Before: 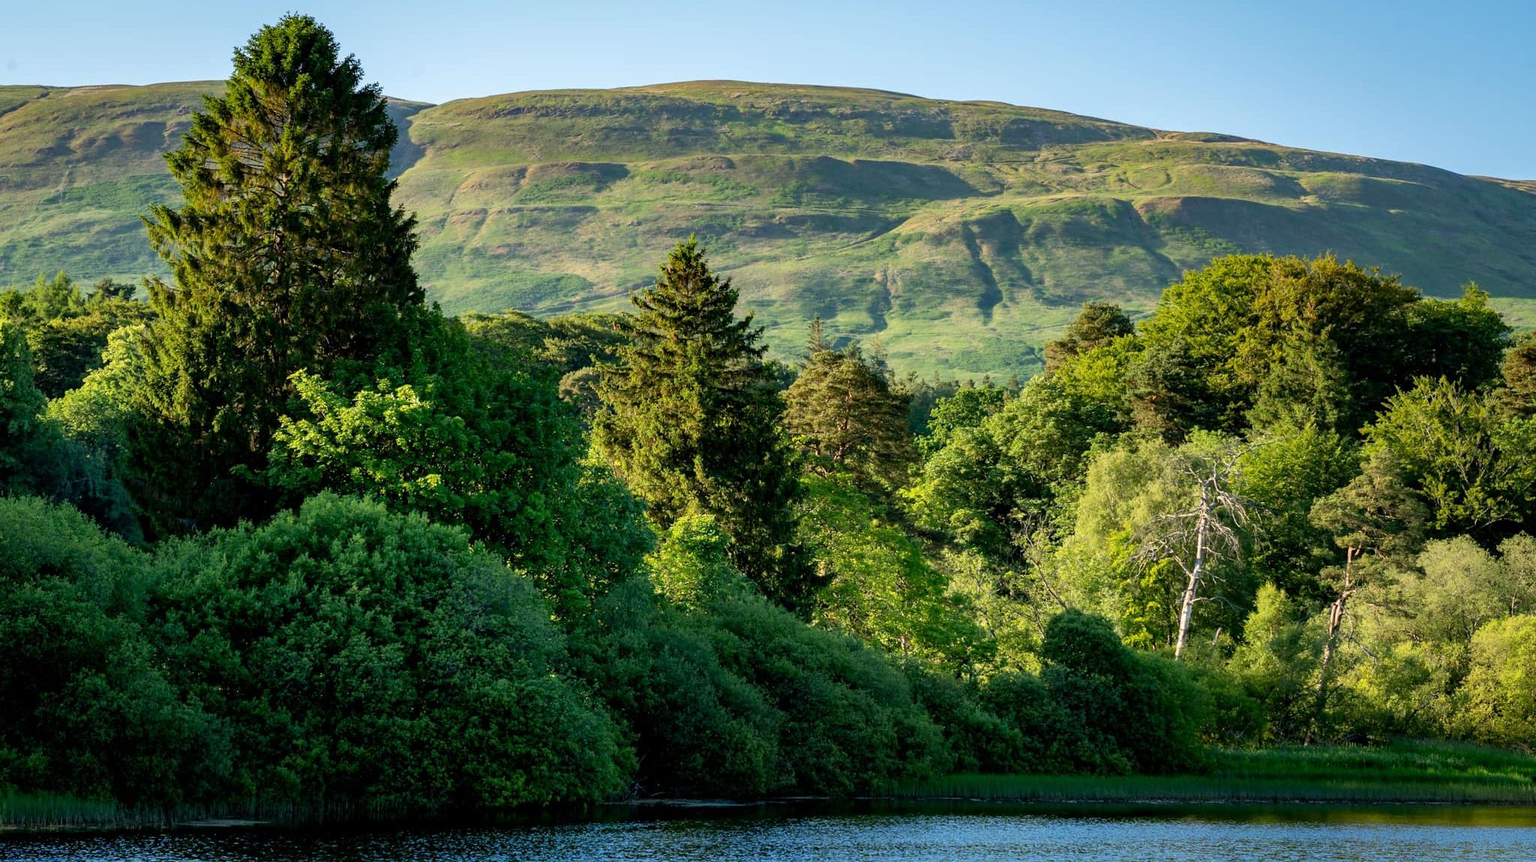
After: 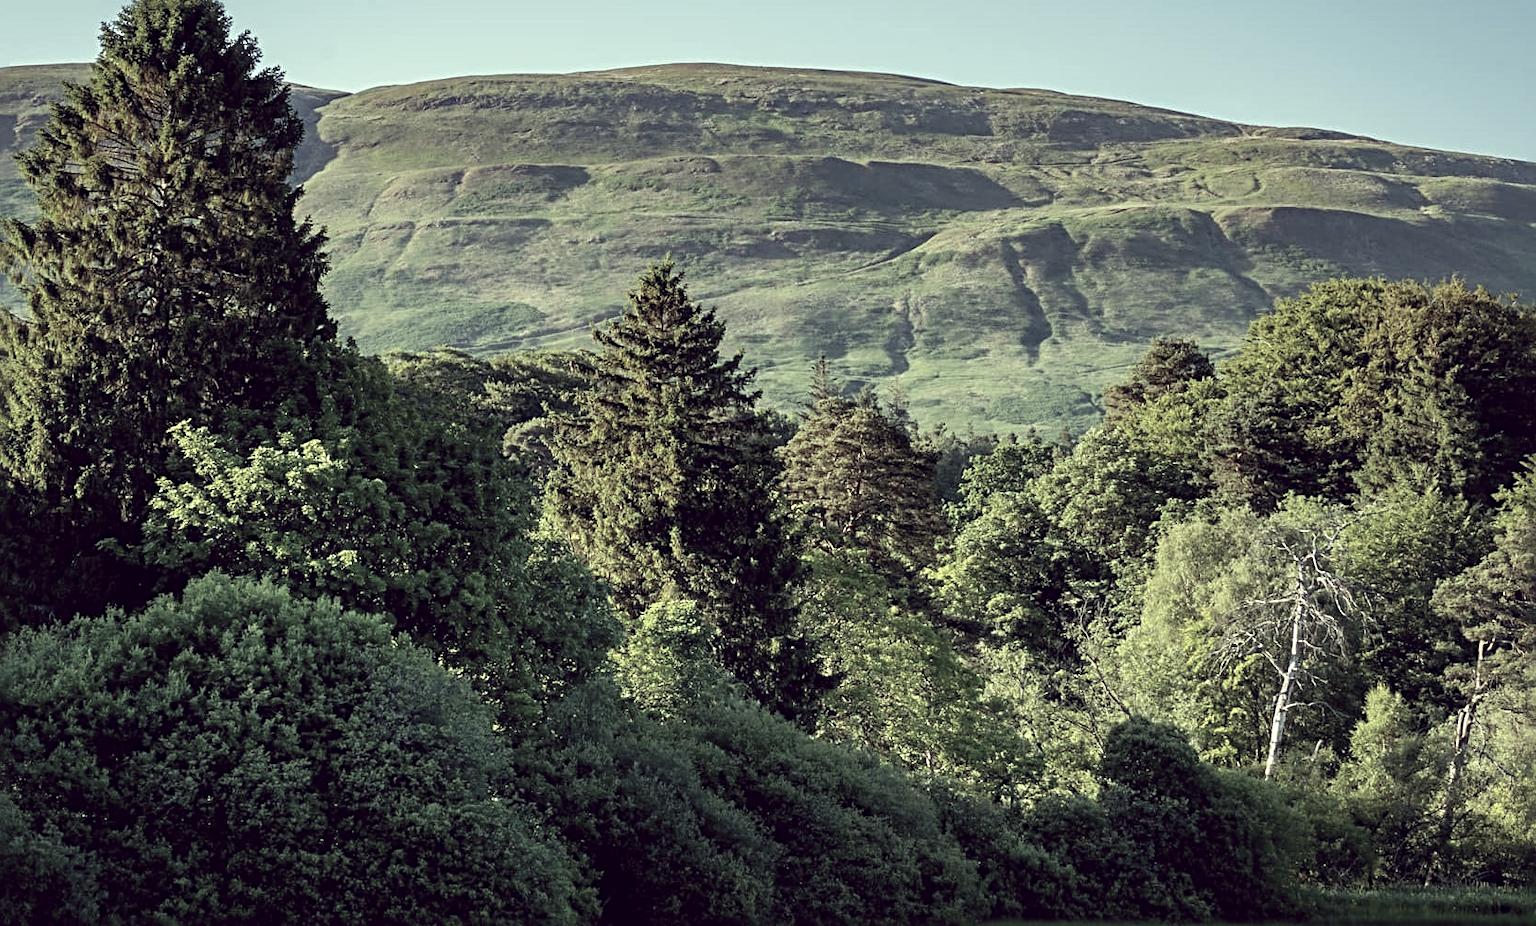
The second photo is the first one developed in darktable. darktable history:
haze removal: strength -0.05
crop: left 9.929%, top 3.475%, right 9.188%, bottom 9.529%
color correction: highlights a* -20.17, highlights b* 20.27, shadows a* 20.03, shadows b* -20.46, saturation 0.43
sharpen: radius 4
